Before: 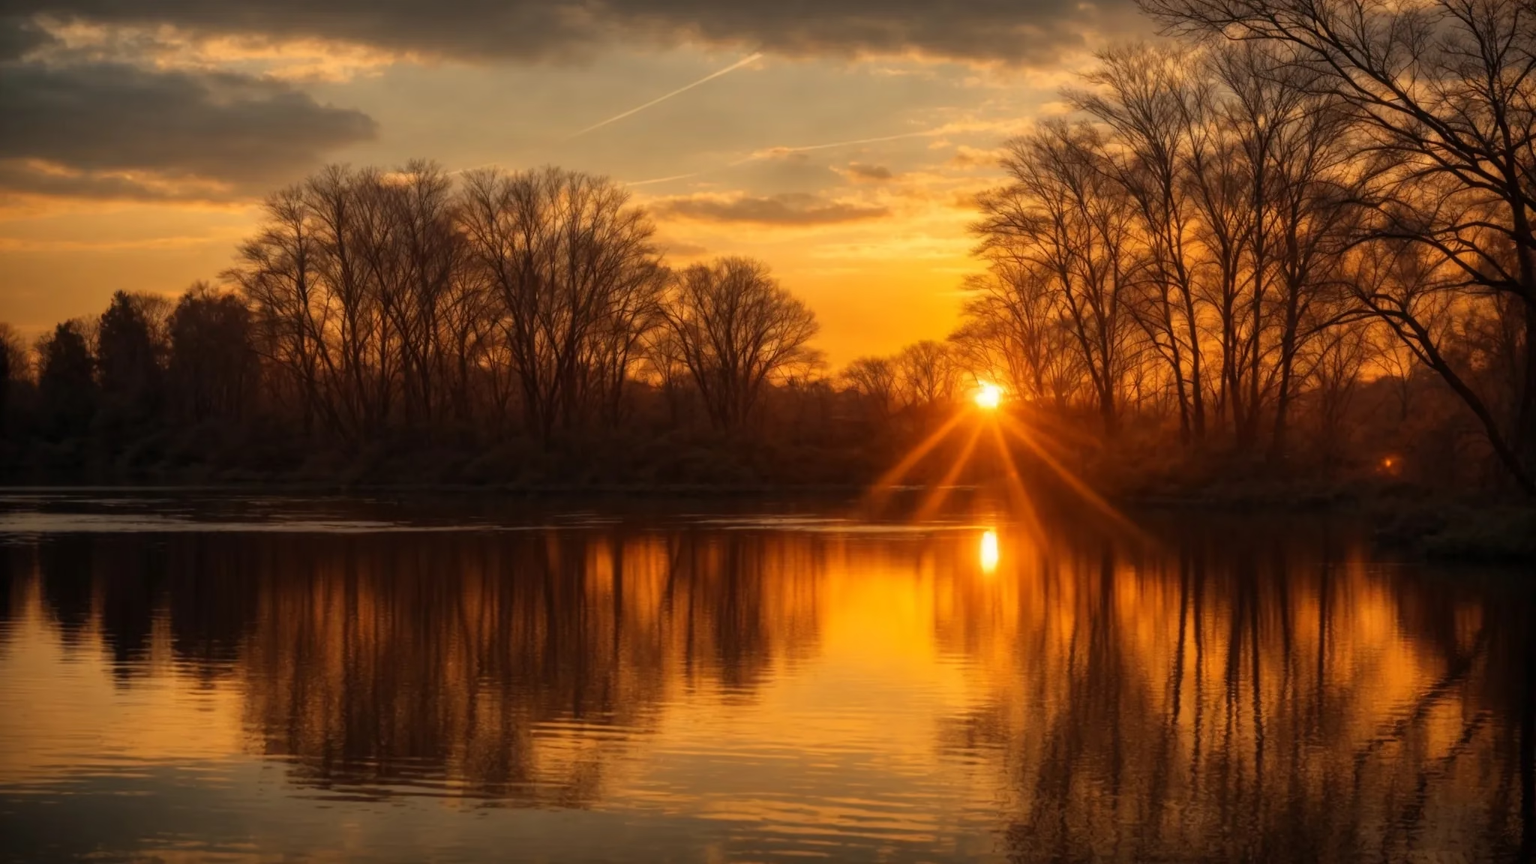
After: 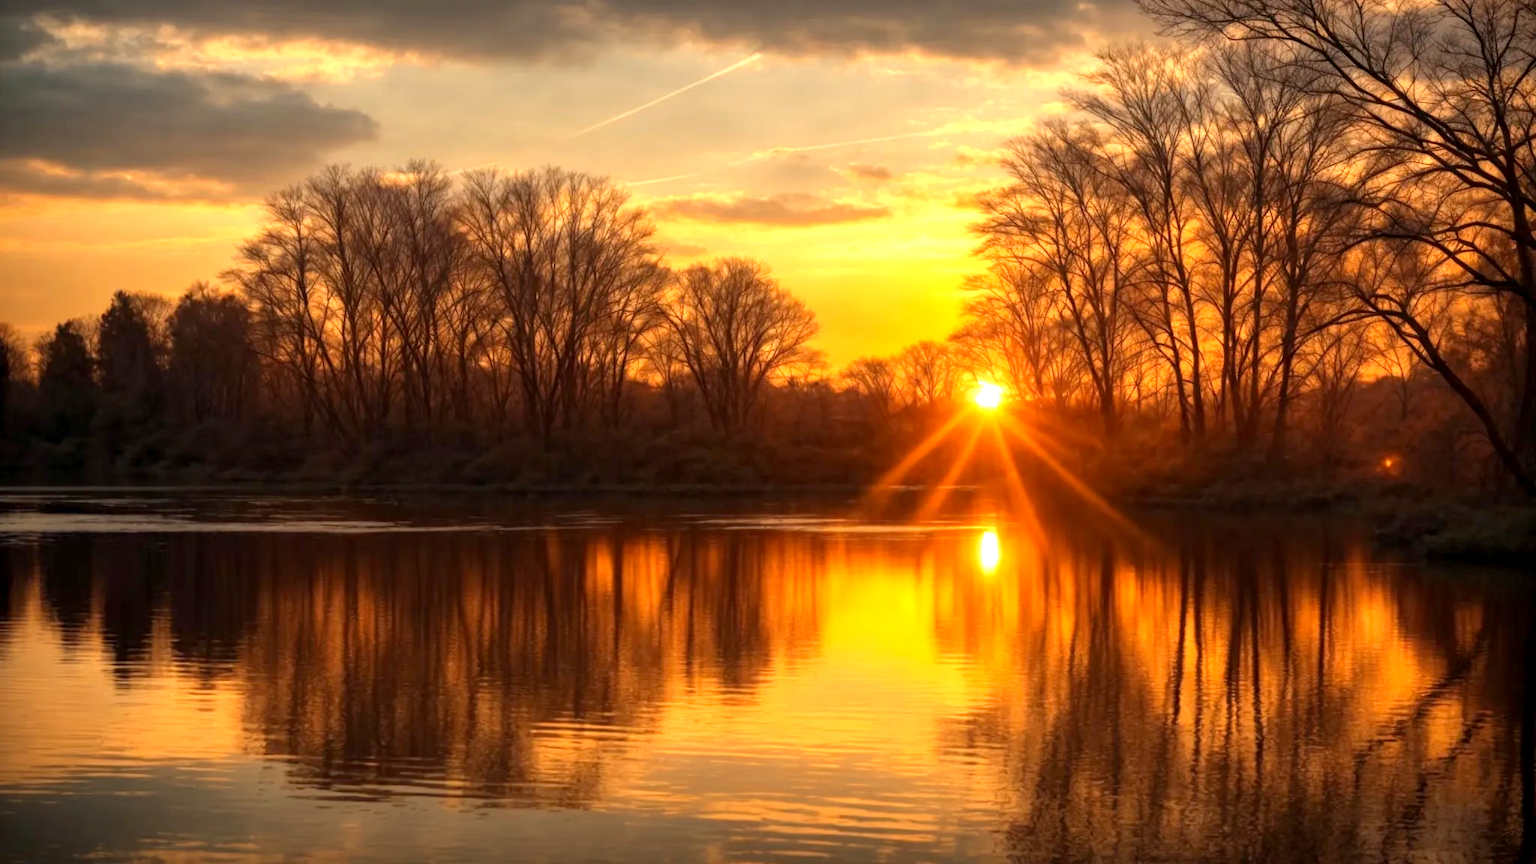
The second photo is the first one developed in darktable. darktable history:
exposure: black level correction 0.001, exposure 1 EV, compensate highlight preservation false
haze removal: strength 0.1, compatibility mode true, adaptive false
